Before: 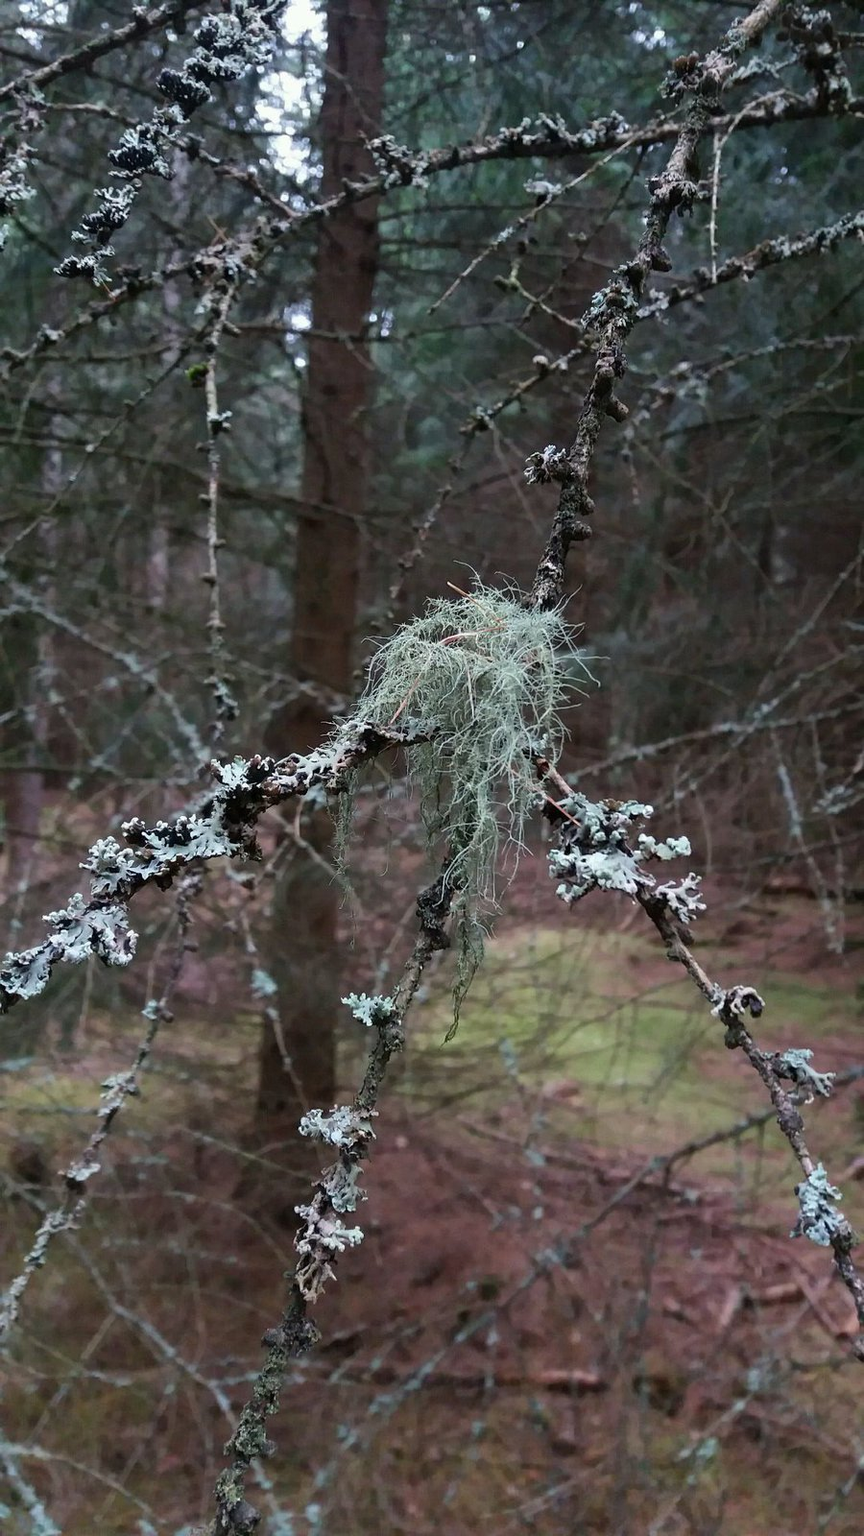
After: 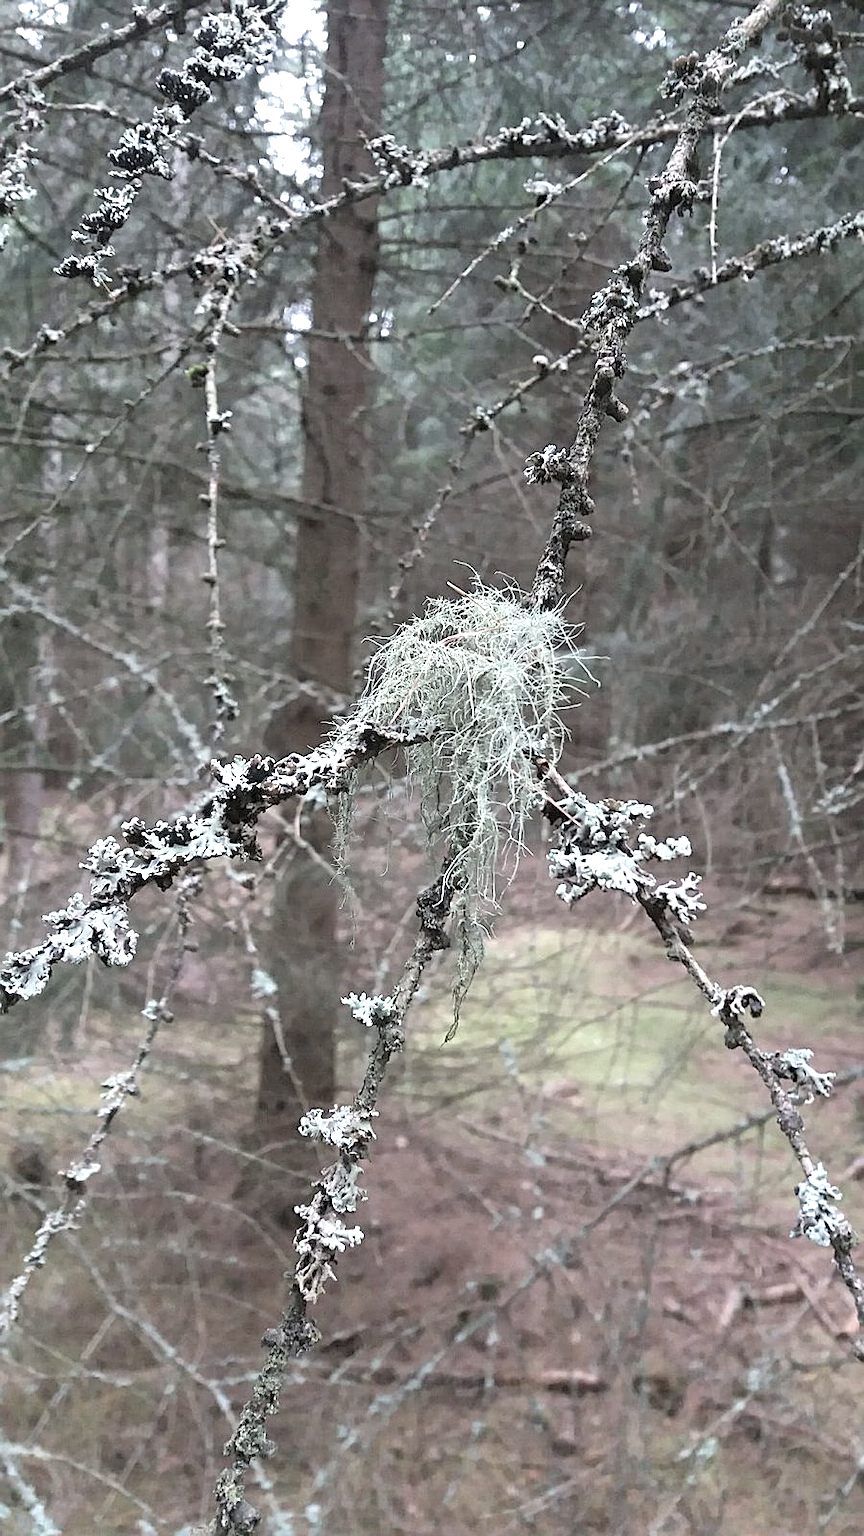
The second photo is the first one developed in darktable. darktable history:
exposure: exposure 0.943 EV, compensate highlight preservation false
contrast brightness saturation: brightness 0.18, saturation -0.5
sharpen: on, module defaults
